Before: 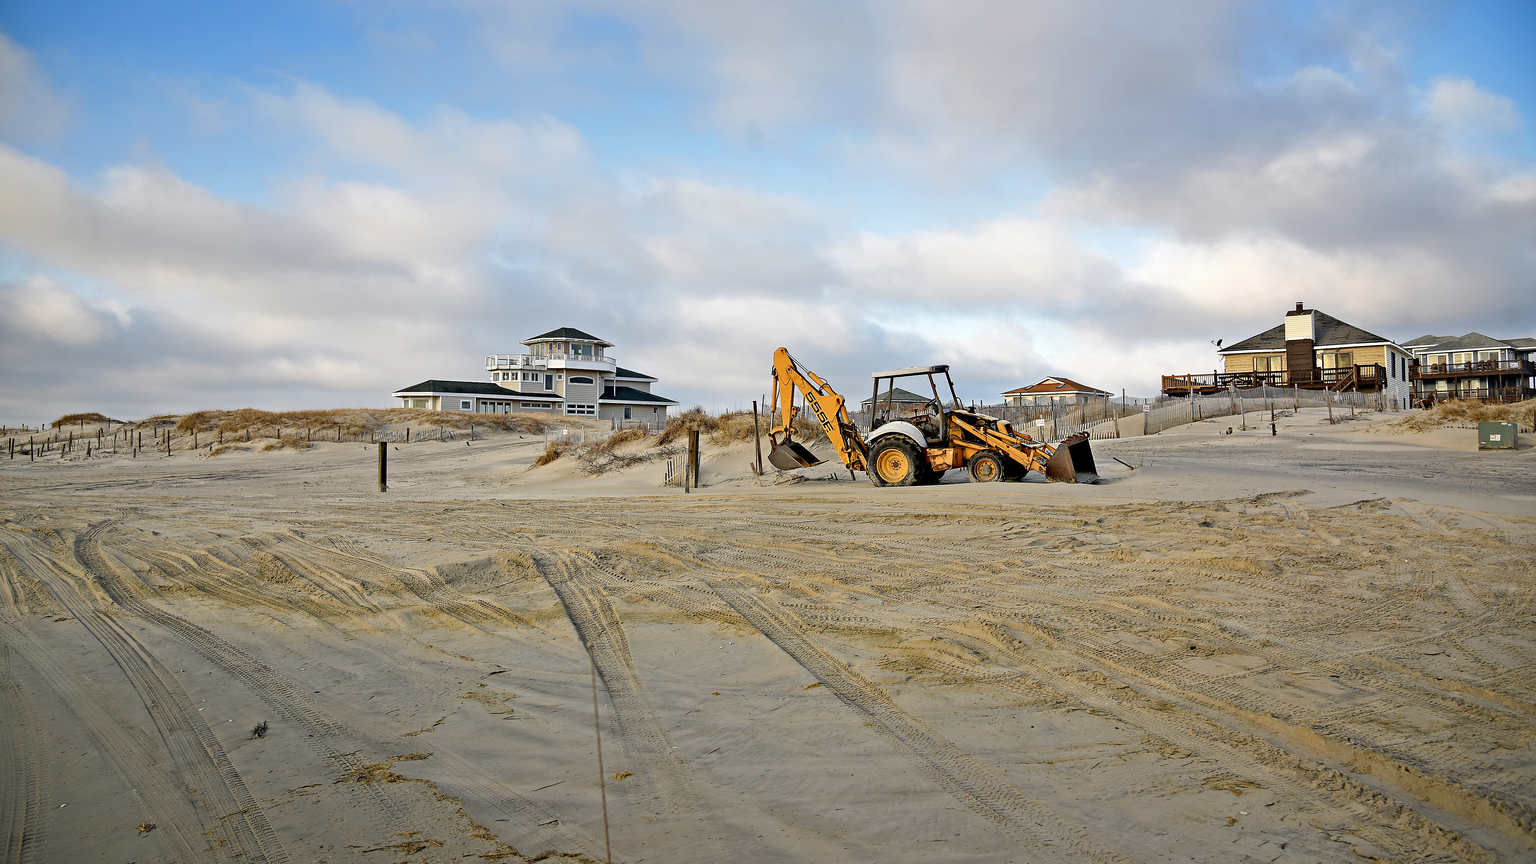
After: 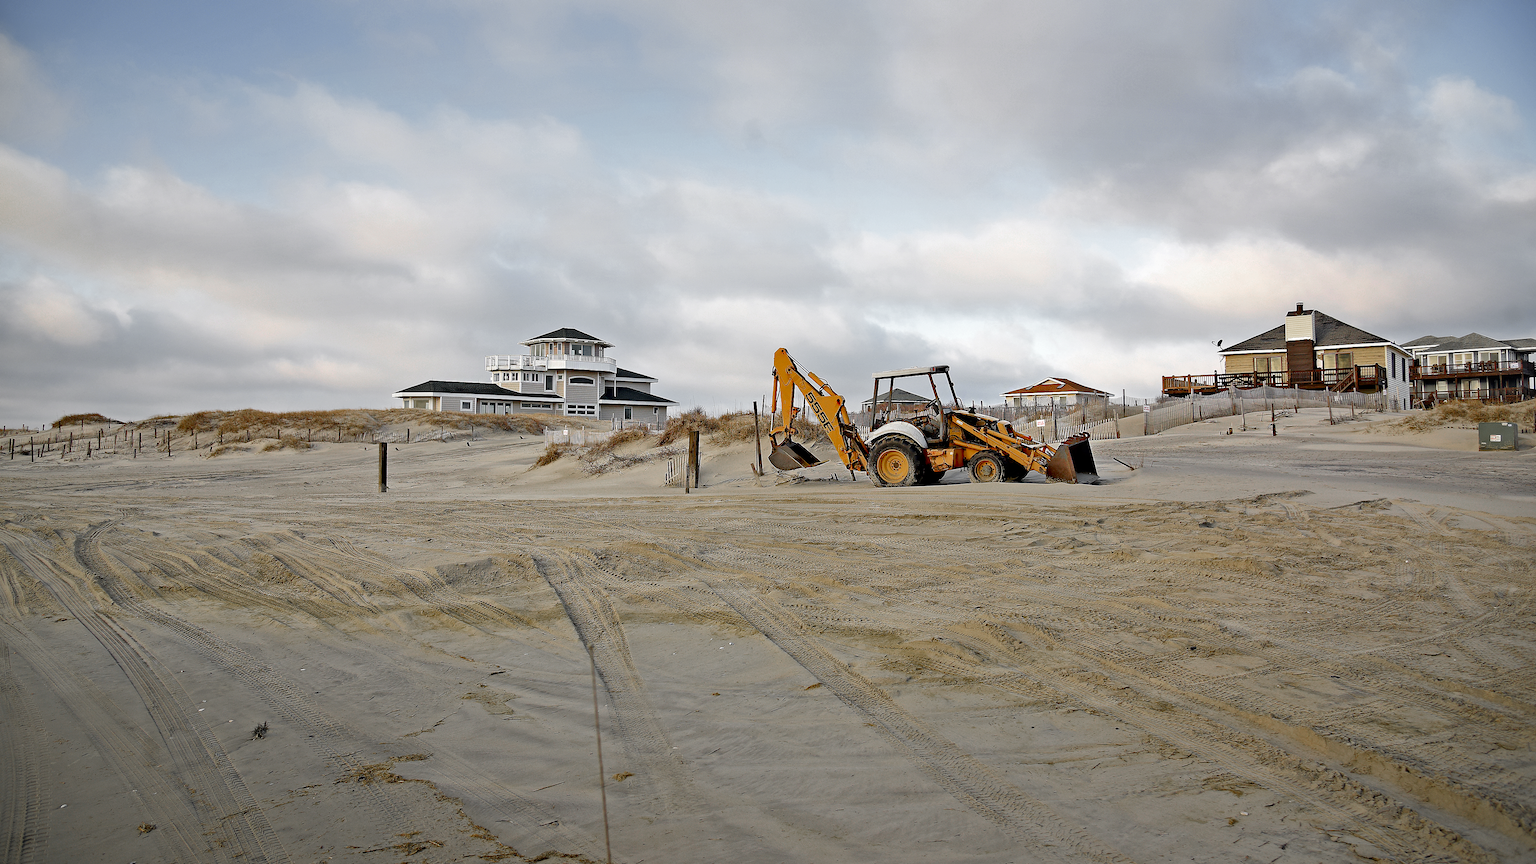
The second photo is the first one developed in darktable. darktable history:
color balance rgb: perceptual saturation grading › global saturation 1.104%, perceptual saturation grading › highlights -1.792%, perceptual saturation grading › mid-tones 3.431%, perceptual saturation grading › shadows 7.597%
color zones: curves: ch0 [(0, 0.48) (0.209, 0.398) (0.305, 0.332) (0.429, 0.493) (0.571, 0.5) (0.714, 0.5) (0.857, 0.5) (1, 0.48)]; ch1 [(0, 0.736) (0.143, 0.625) (0.225, 0.371) (0.429, 0.256) (0.571, 0.241) (0.714, 0.213) (0.857, 0.48) (1, 0.736)]; ch2 [(0, 0.448) (0.143, 0.498) (0.286, 0.5) (0.429, 0.5) (0.571, 0.5) (0.714, 0.5) (0.857, 0.5) (1, 0.448)]
